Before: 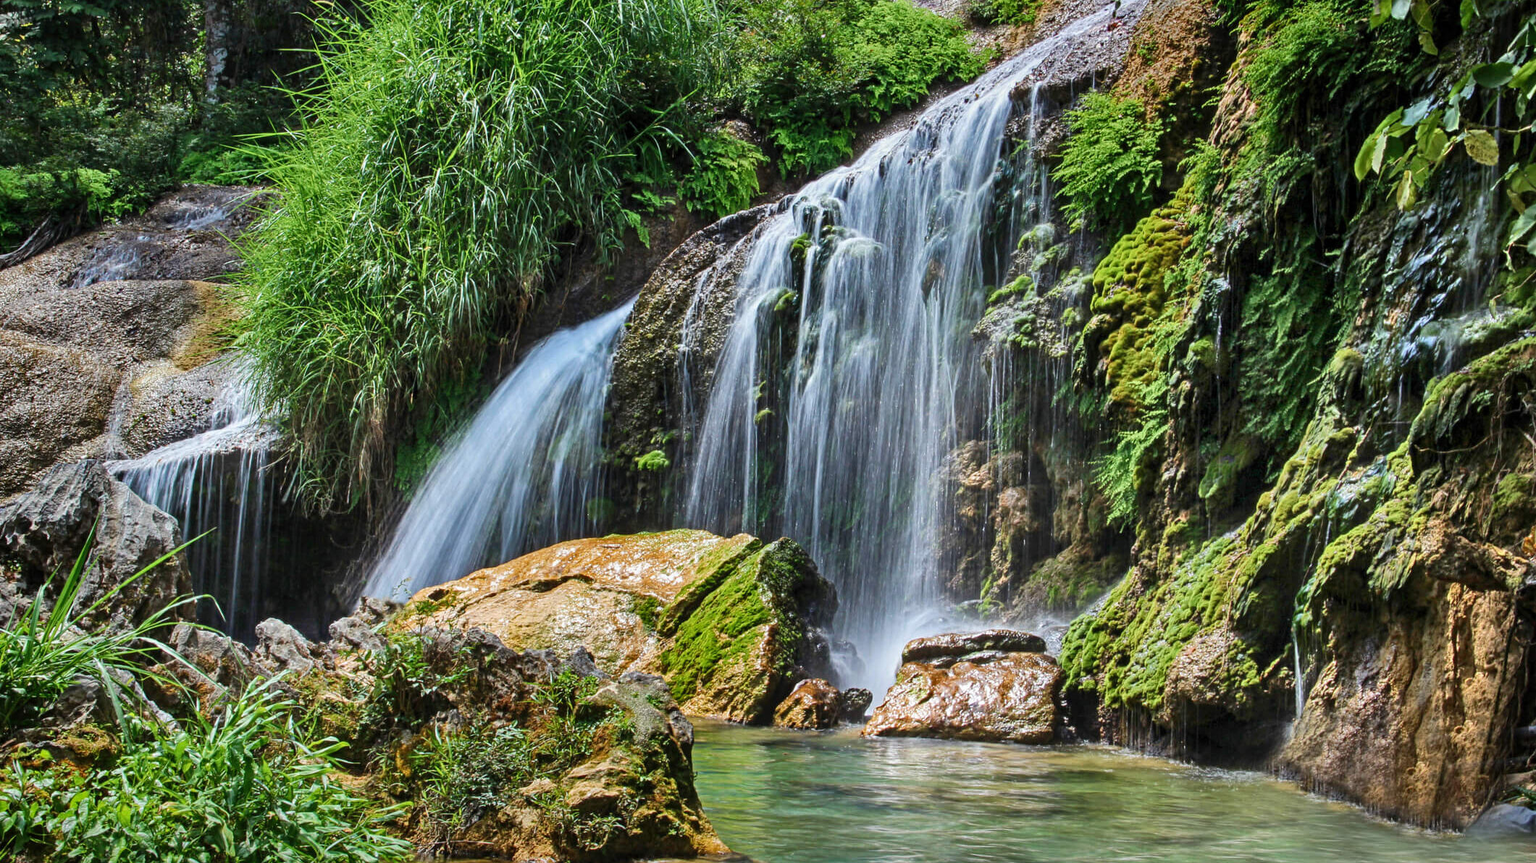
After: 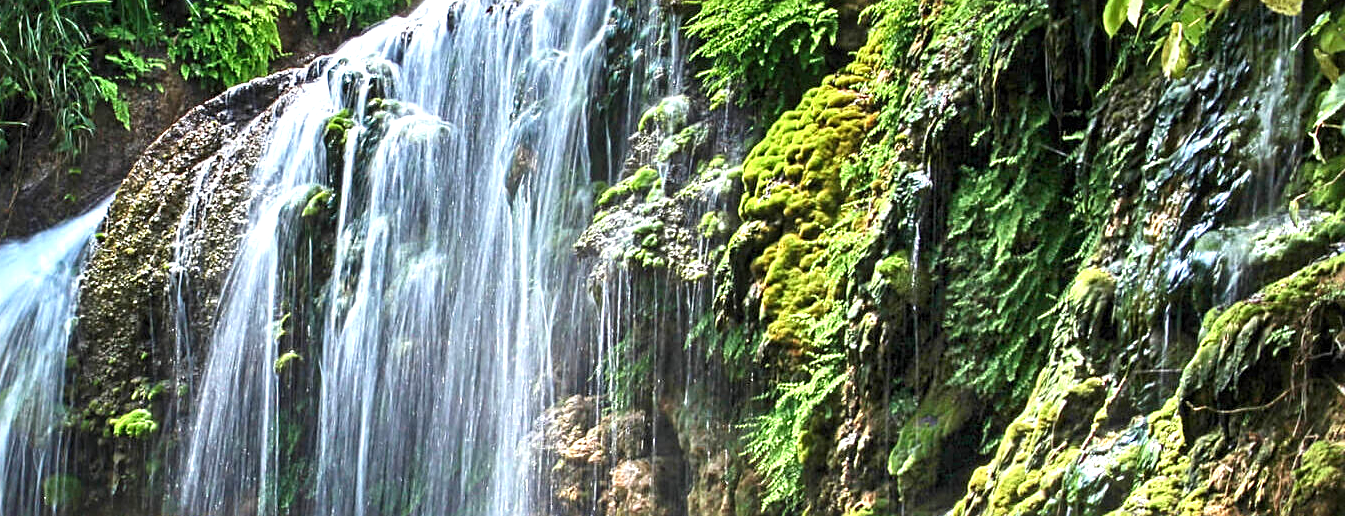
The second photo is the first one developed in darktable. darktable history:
crop: left 36.205%, top 17.939%, right 0.373%, bottom 38.764%
exposure: black level correction 0, exposure 0.952 EV, compensate highlight preservation false
sharpen: on, module defaults
